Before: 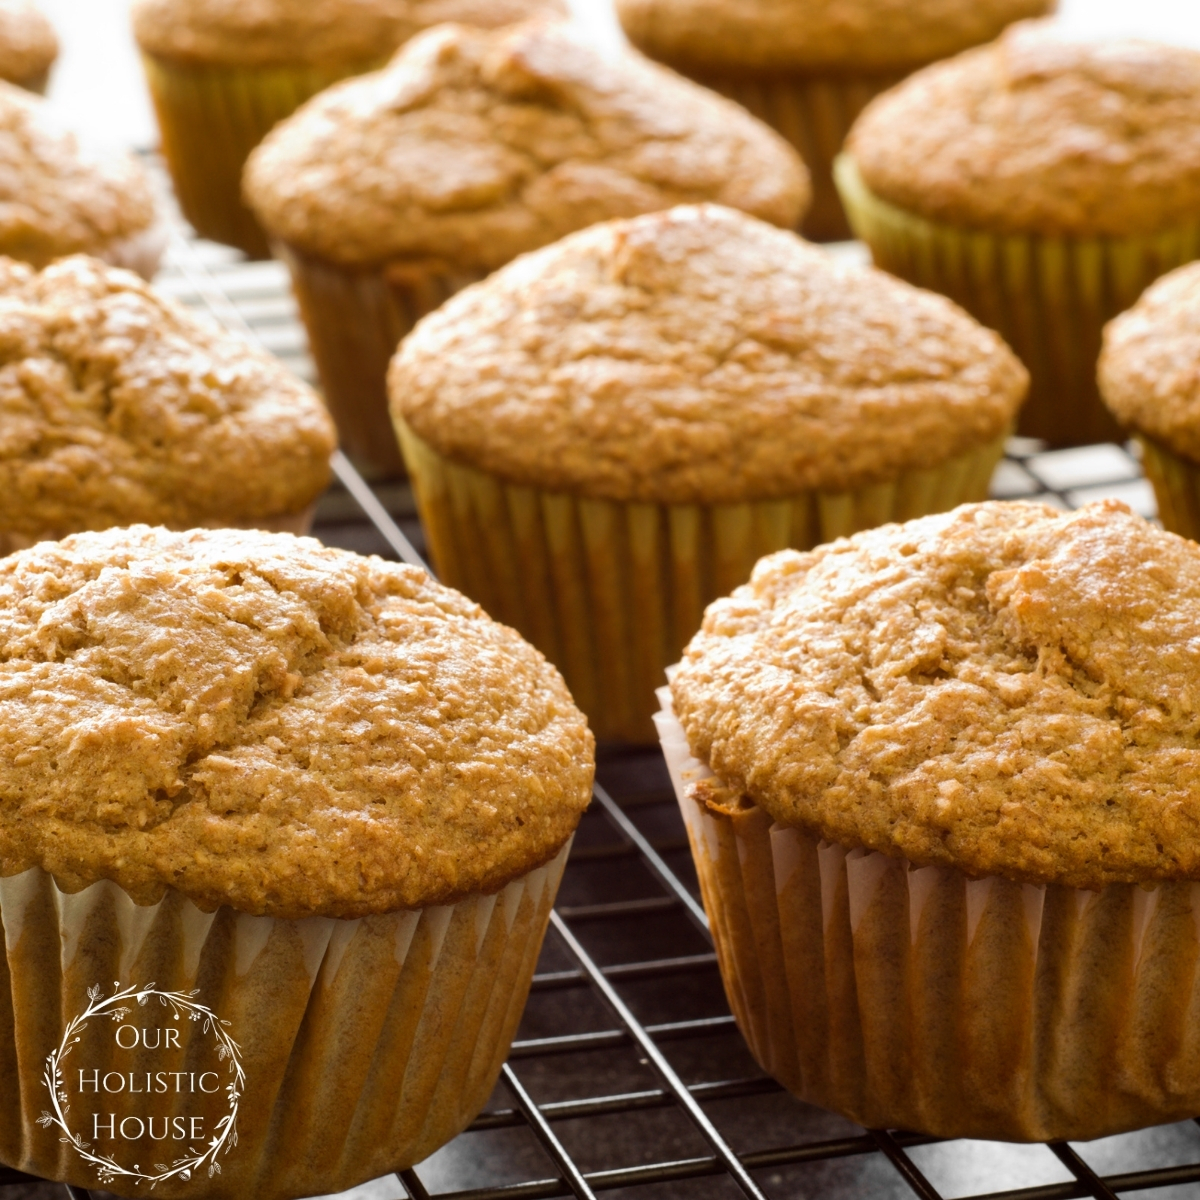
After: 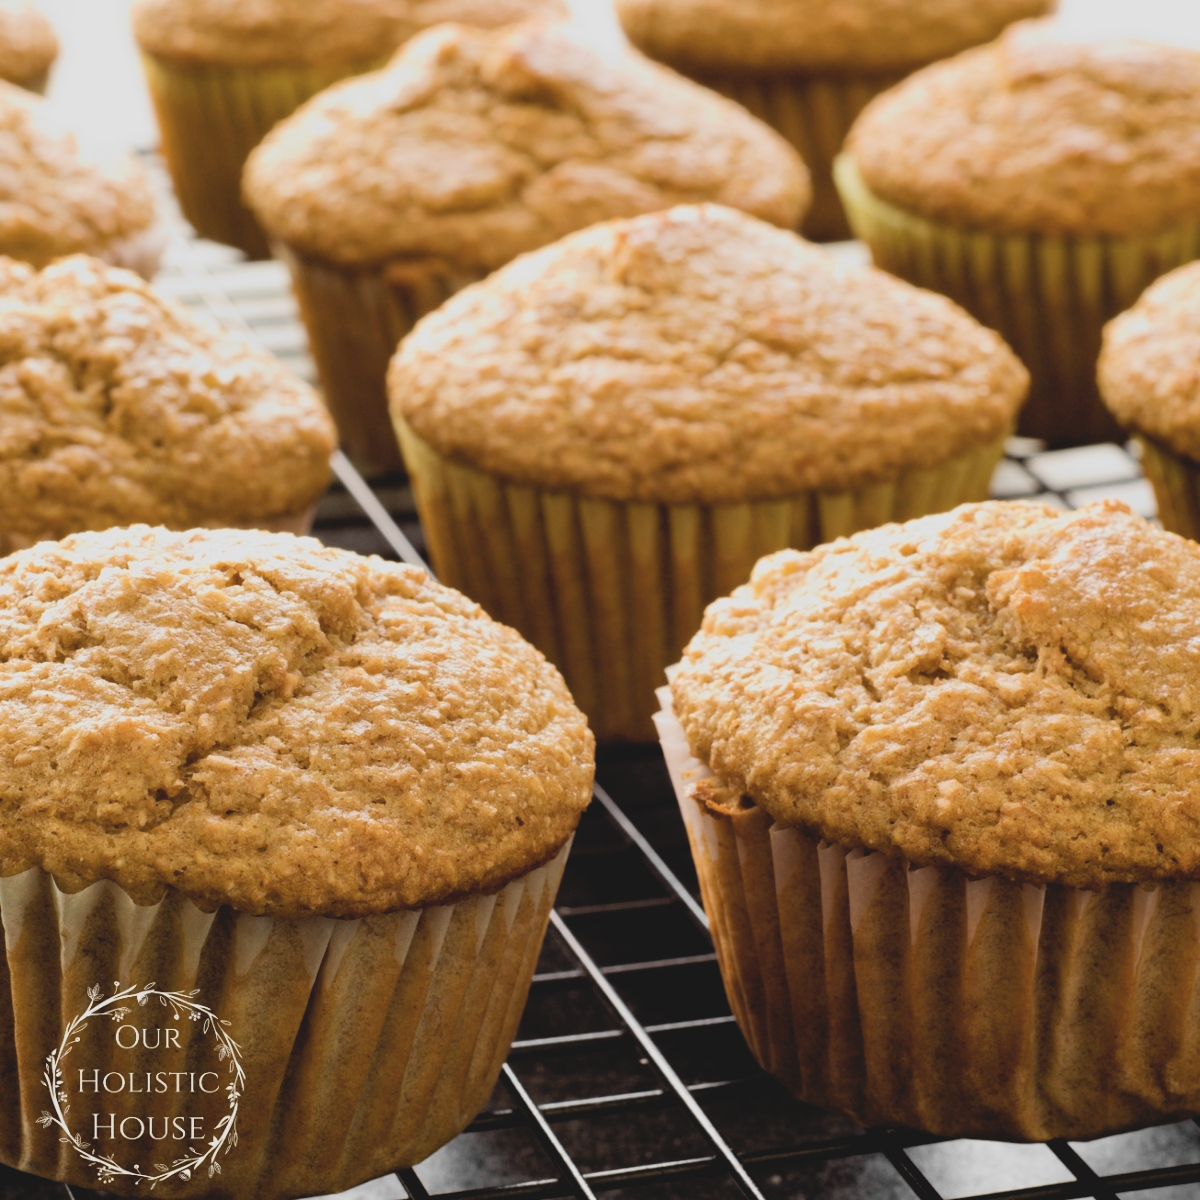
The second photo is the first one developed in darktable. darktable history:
contrast brightness saturation: contrast -0.142, brightness 0.044, saturation -0.123
haze removal: compatibility mode true, adaptive false
filmic rgb: middle gray luminance 9.77%, black relative exposure -8.6 EV, white relative exposure 3.3 EV, target black luminance 0%, hardness 5.2, latitude 44.57%, contrast 1.308, highlights saturation mix 3.83%, shadows ↔ highlights balance 24.41%, color science v6 (2022)
